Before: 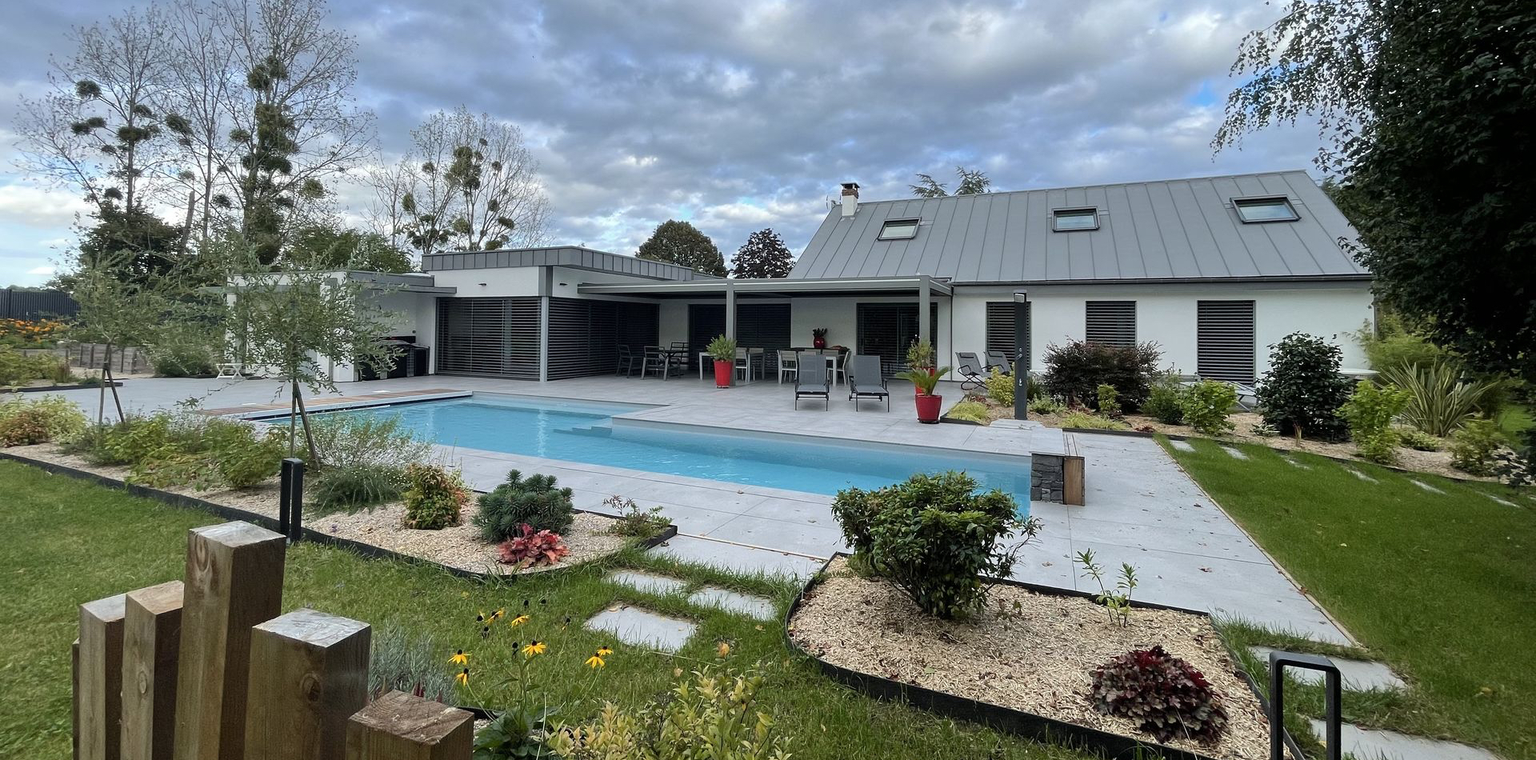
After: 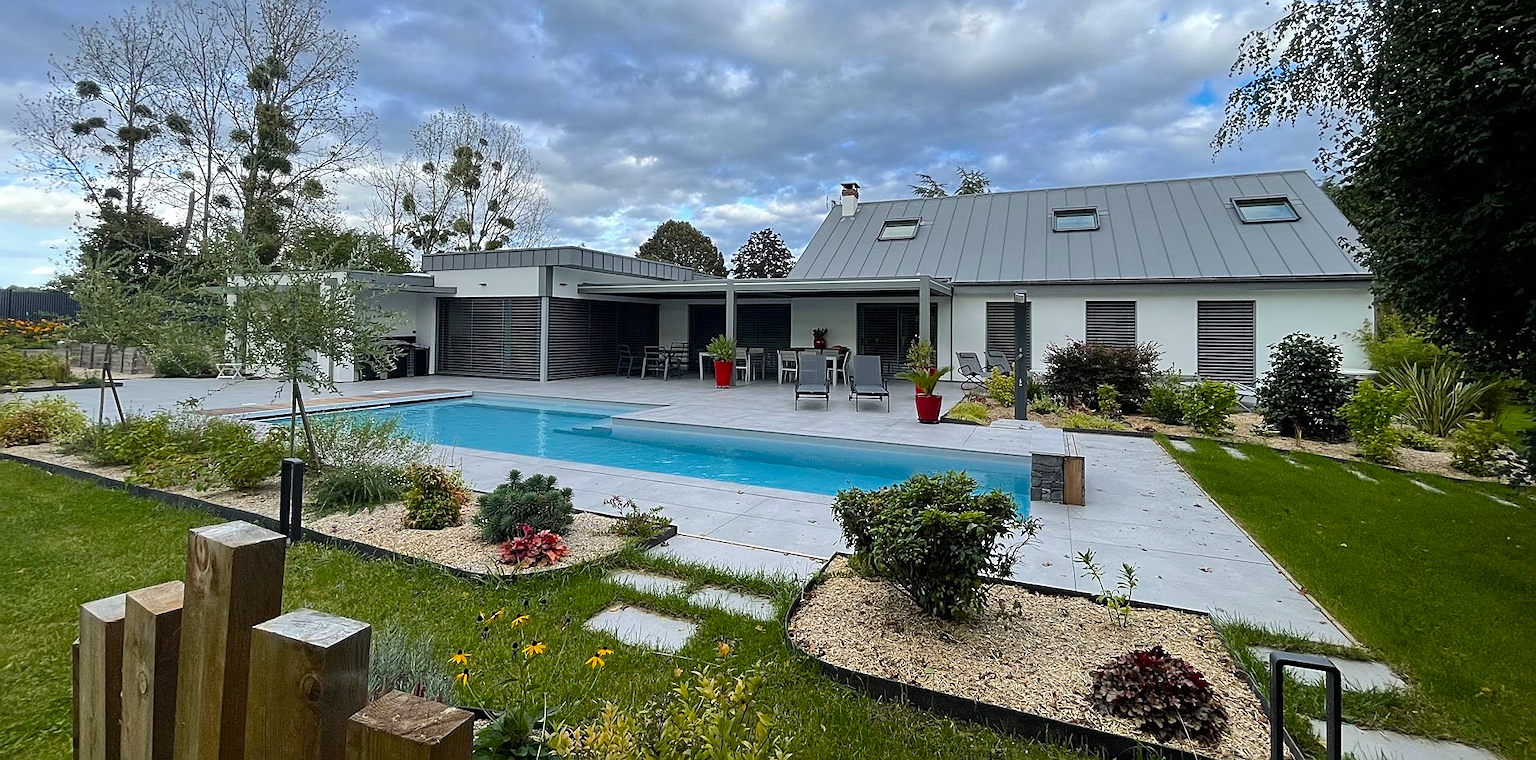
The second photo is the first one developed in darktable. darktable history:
color balance rgb: perceptual saturation grading › global saturation 19.838%, global vibrance 16.065%, saturation formula JzAzBz (2021)
sharpen: radius 1.916
